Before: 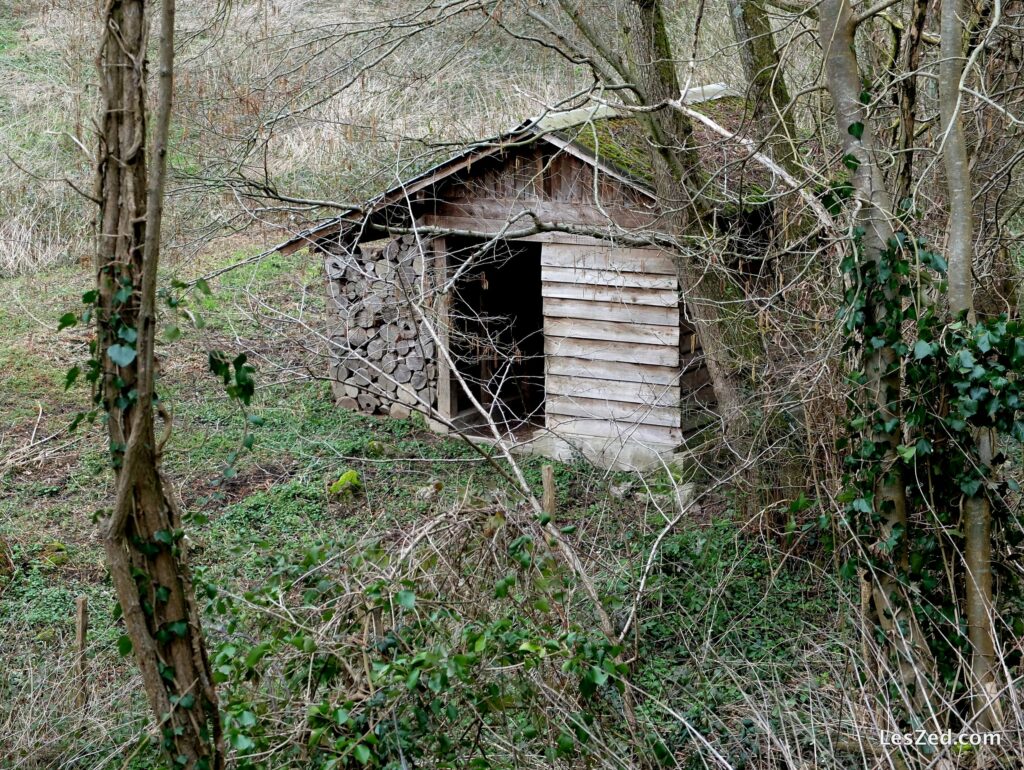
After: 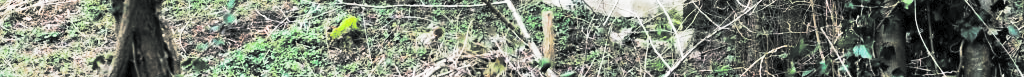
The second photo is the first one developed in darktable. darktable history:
split-toning: shadows › hue 190.8°, shadows › saturation 0.05, highlights › hue 54°, highlights › saturation 0.05, compress 0%
color balance rgb: perceptual saturation grading › global saturation 20%, perceptual saturation grading › highlights -25%, perceptual saturation grading › shadows 25%, global vibrance 50%
crop and rotate: top 59.084%, bottom 30.916%
tone equalizer: -8 EV -0.417 EV, -7 EV -0.389 EV, -6 EV -0.333 EV, -5 EV -0.222 EV, -3 EV 0.222 EV, -2 EV 0.333 EV, -1 EV 0.389 EV, +0 EV 0.417 EV, edges refinement/feathering 500, mask exposure compensation -1.57 EV, preserve details no
contrast brightness saturation: contrast 0.39, brightness 0.53
